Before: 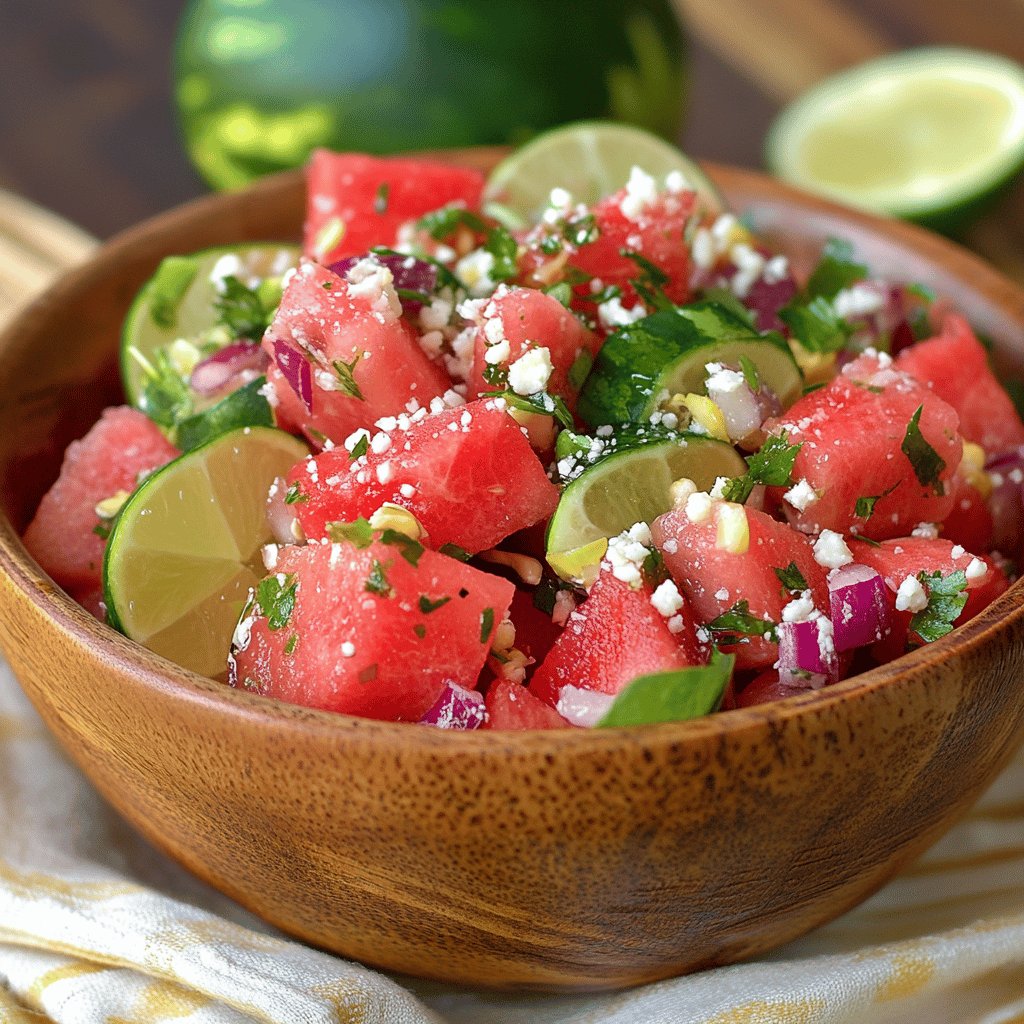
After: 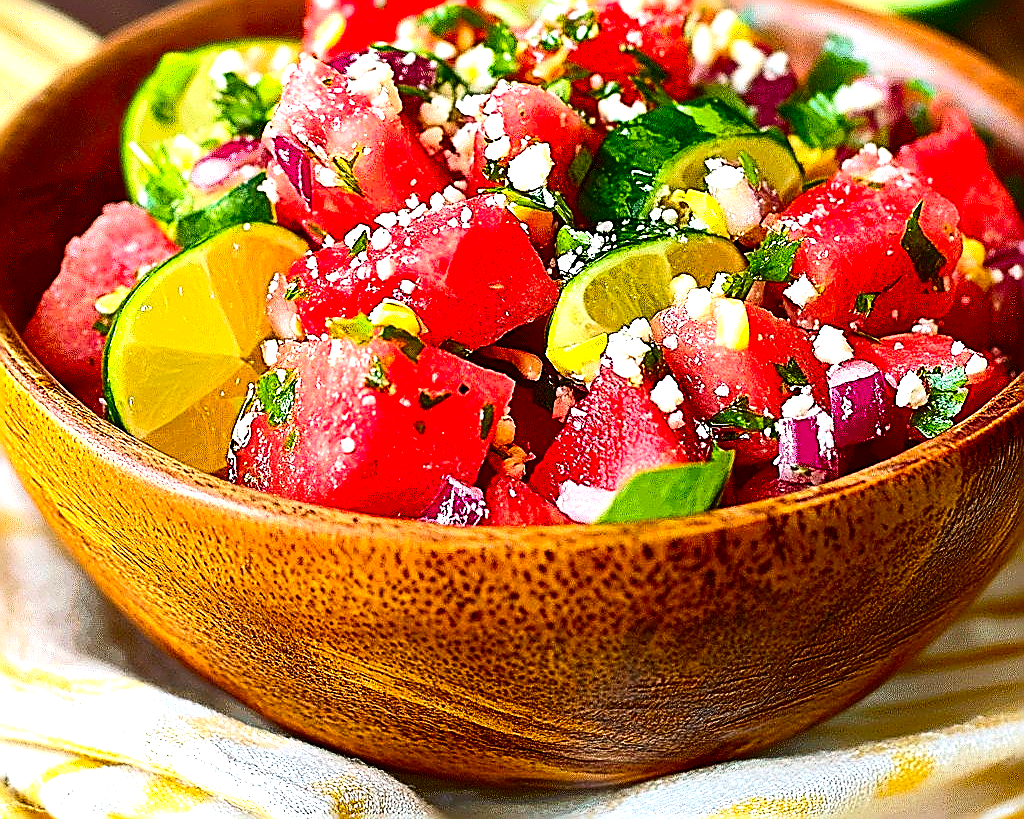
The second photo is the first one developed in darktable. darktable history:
crop and rotate: top 19.998%
contrast brightness saturation: contrast 0.22, brightness -0.19, saturation 0.24
sharpen: amount 1.861
color balance rgb: perceptual saturation grading › global saturation 20%, global vibrance 20%
exposure: black level correction 0, exposure 1.1 EV, compensate highlight preservation false
